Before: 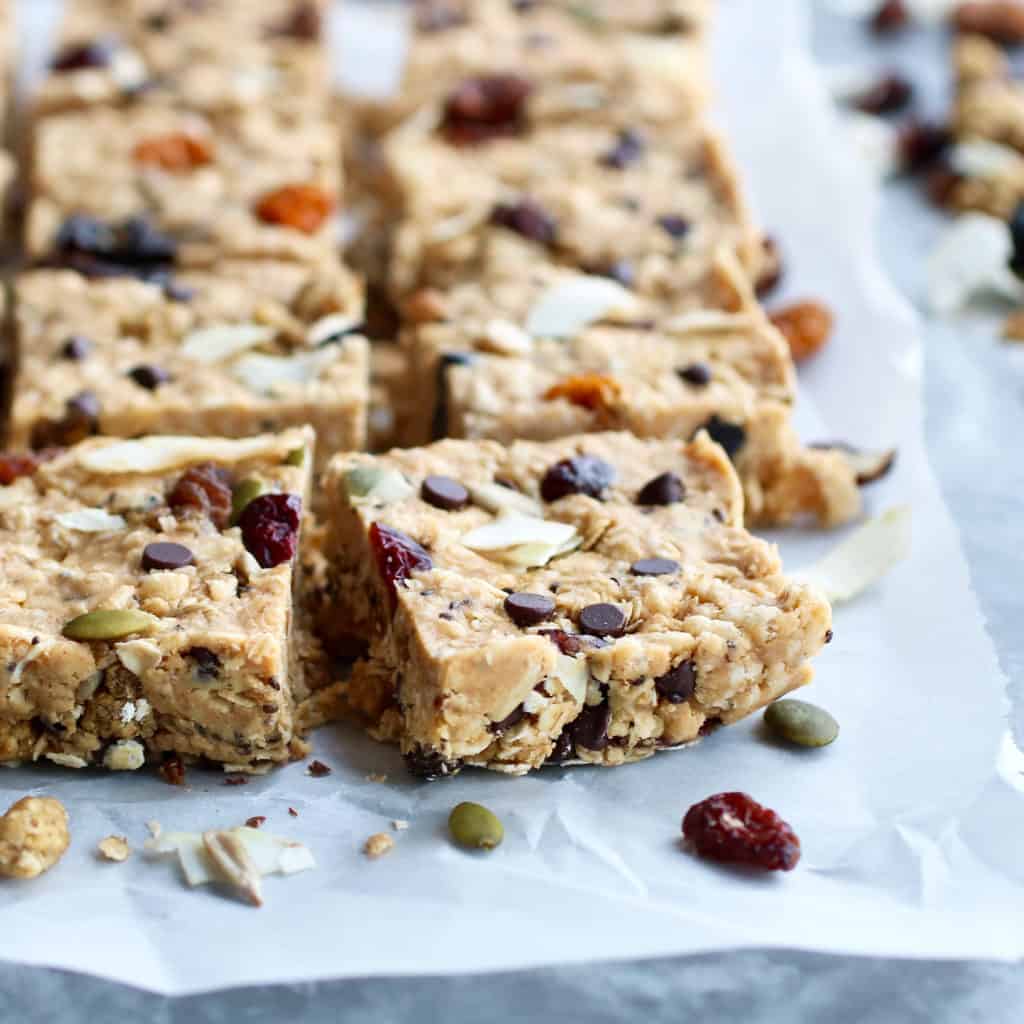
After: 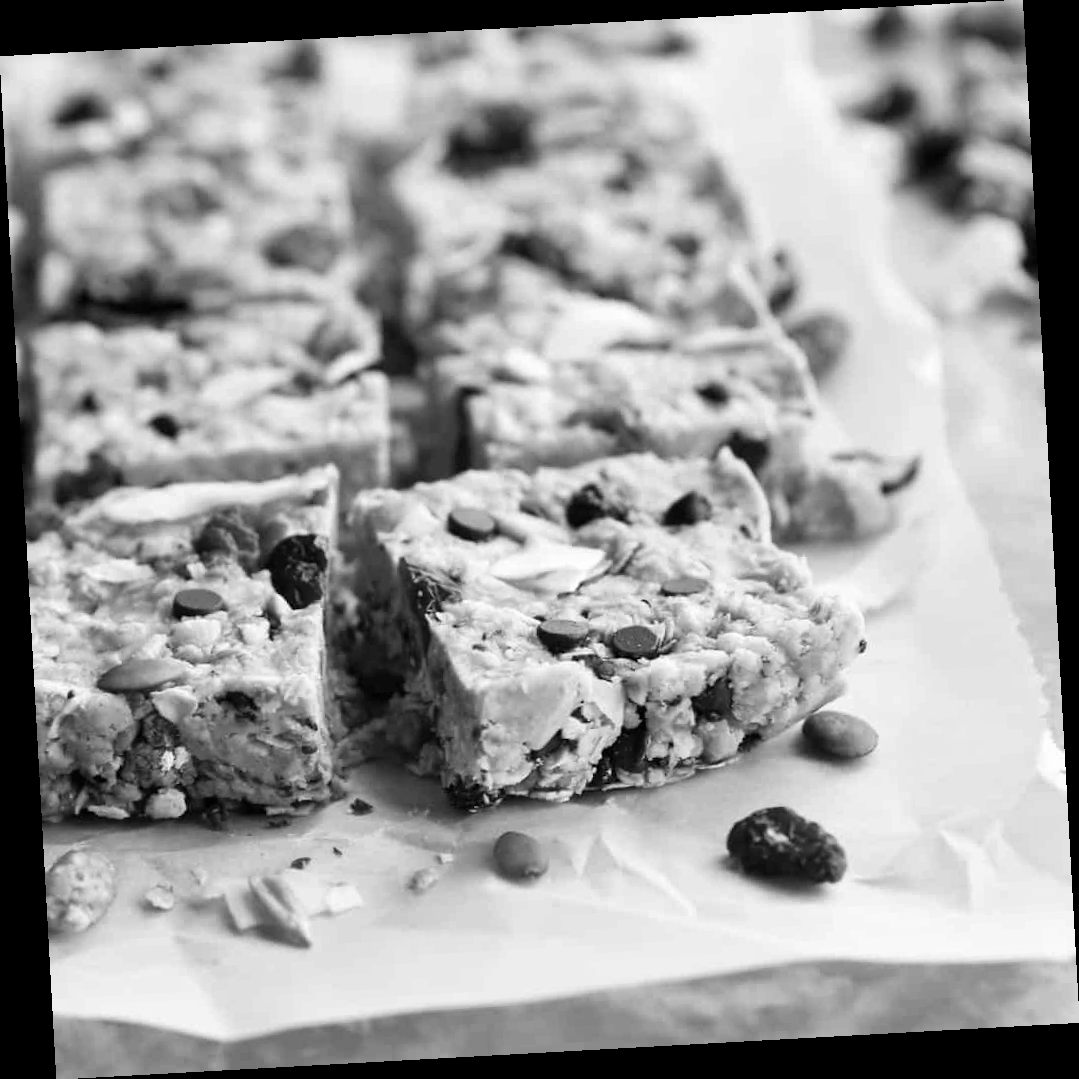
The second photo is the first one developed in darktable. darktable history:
monochrome: on, module defaults
rotate and perspective: rotation -3.18°, automatic cropping off
